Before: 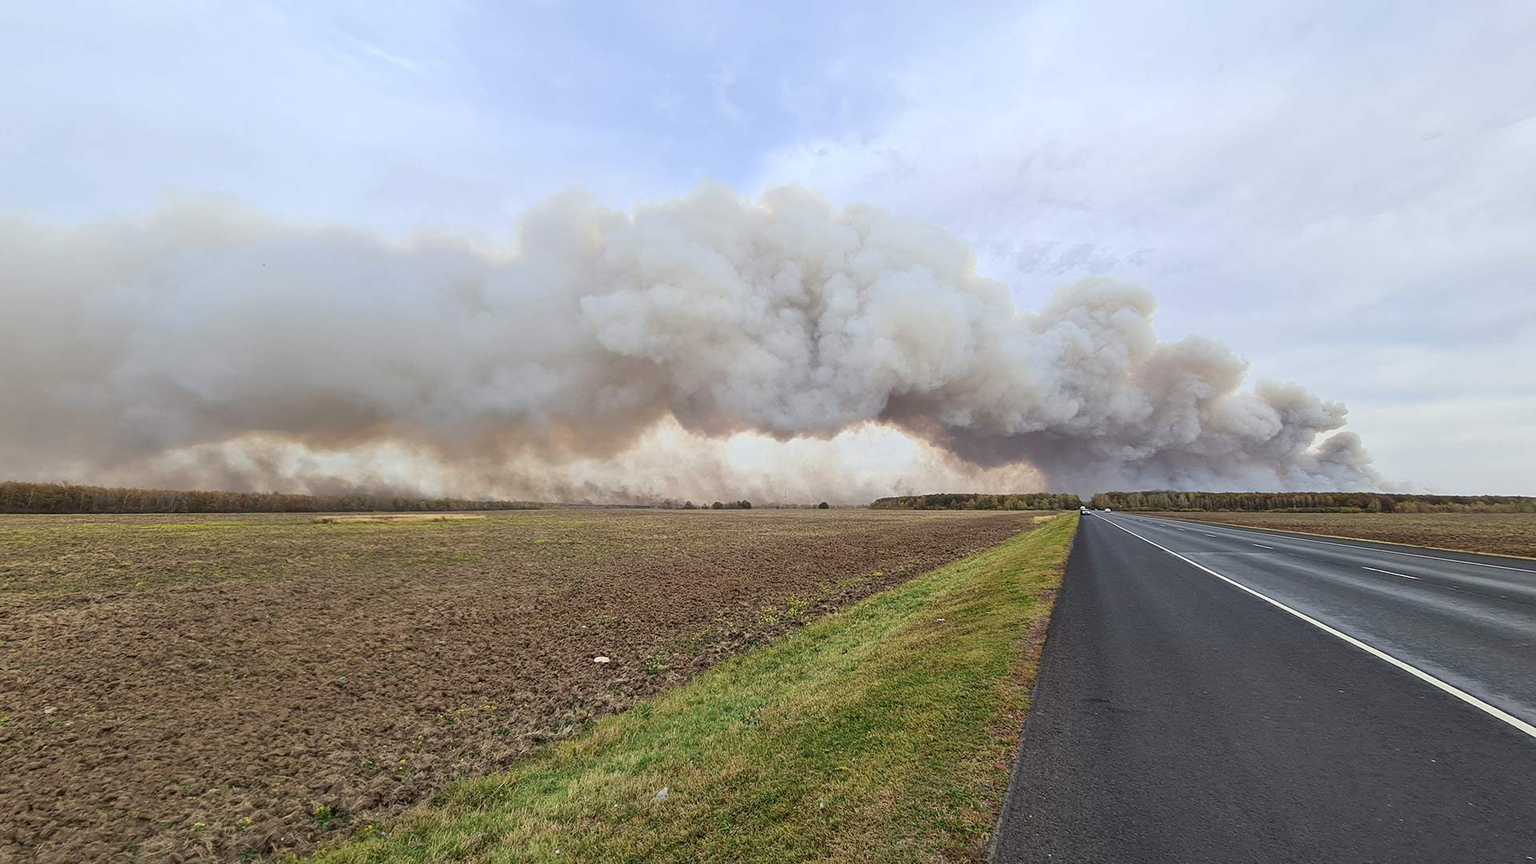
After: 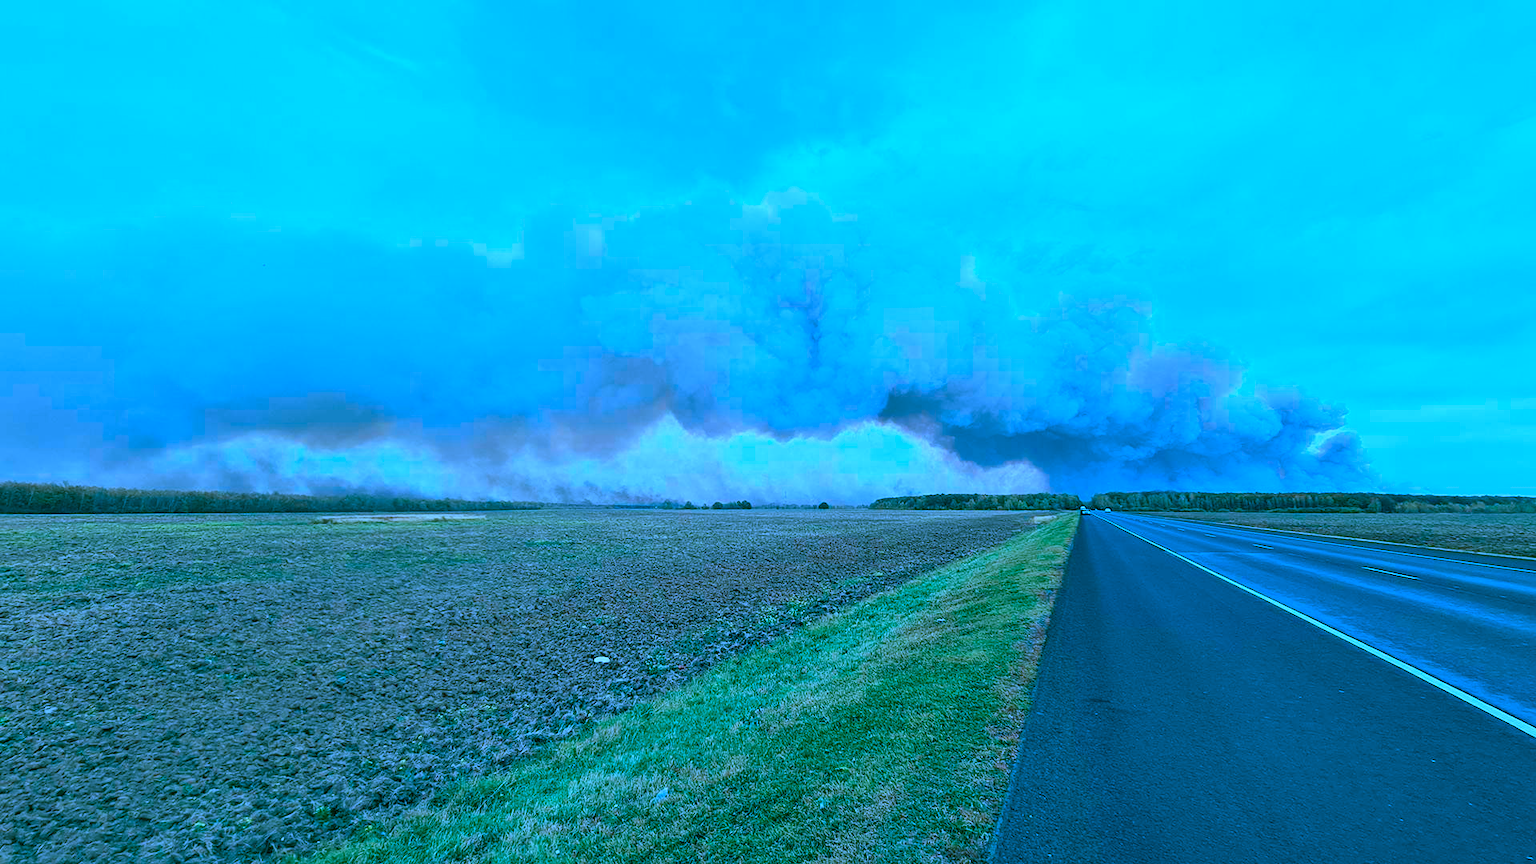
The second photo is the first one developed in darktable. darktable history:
color calibration: output R [1.063, -0.012, -0.003, 0], output B [-0.079, 0.047, 1, 0], illuminant custom, x 0.46, y 0.43, temperature 2642.66 K
color balance rgb: shadows lift › chroma 11.71%, shadows lift › hue 133.46°, power › chroma 2.15%, power › hue 166.83°, highlights gain › chroma 4%, highlights gain › hue 200.2°, perceptual saturation grading › global saturation 18.05%
